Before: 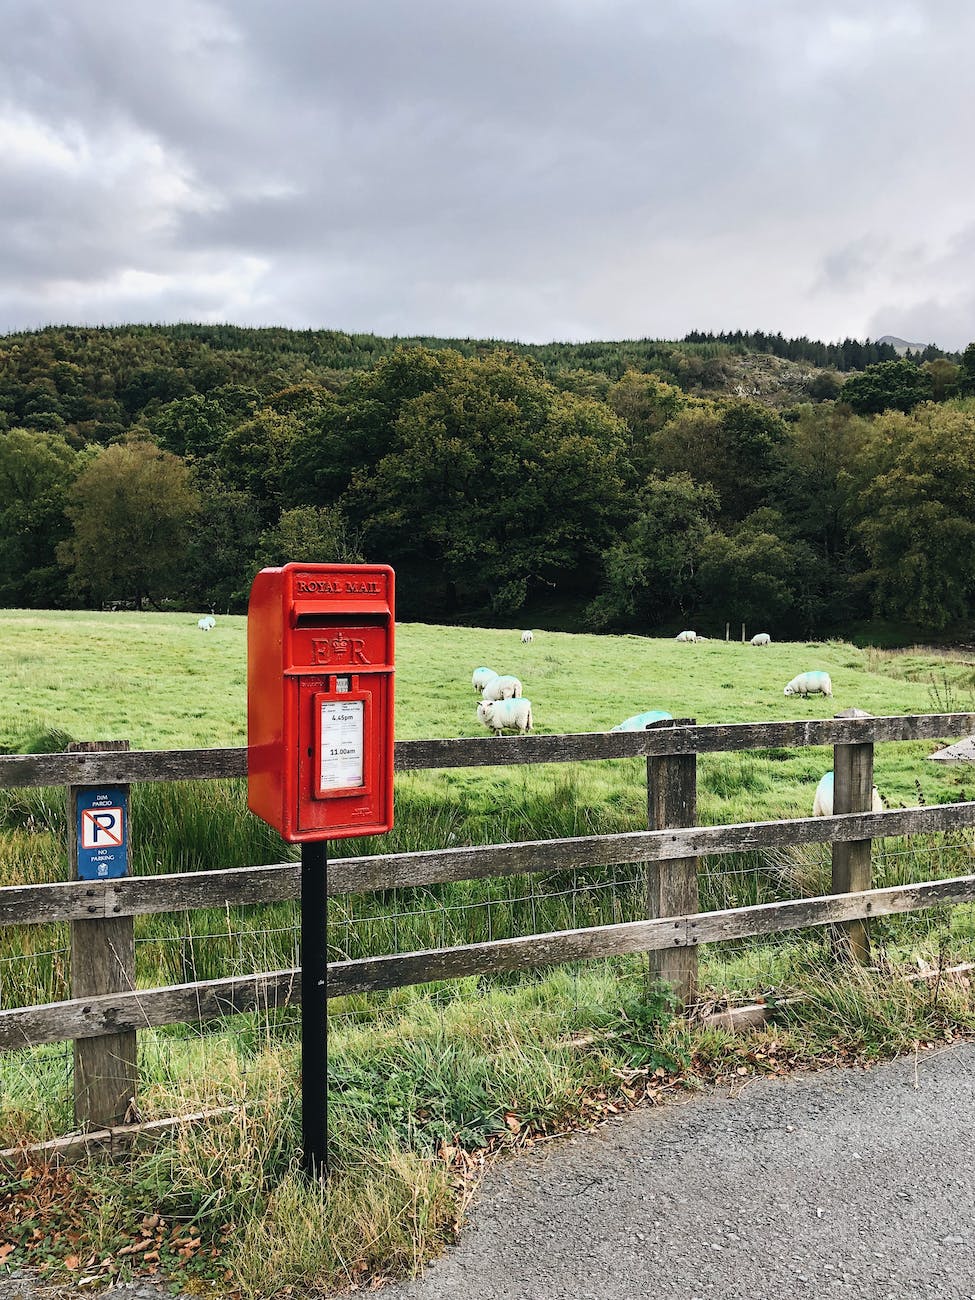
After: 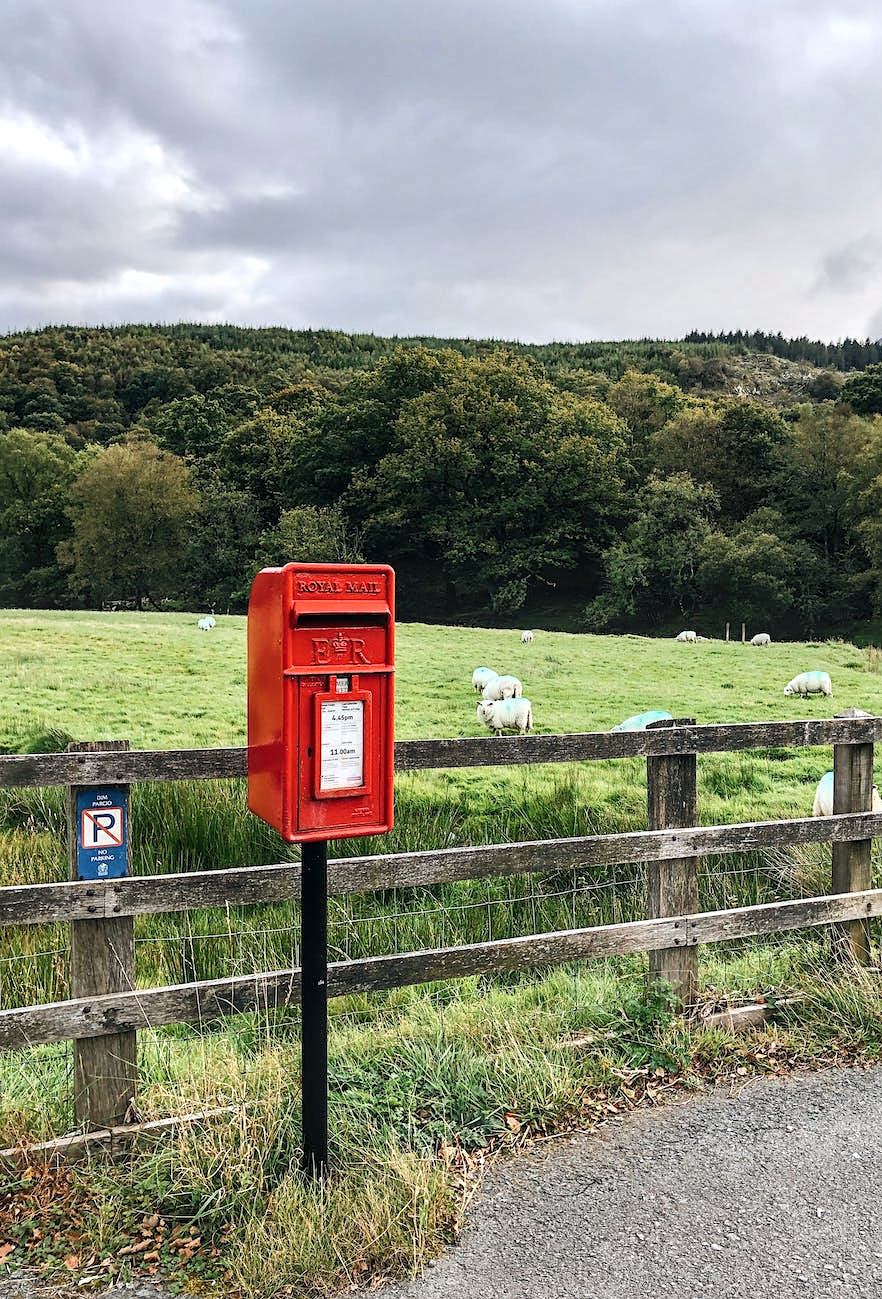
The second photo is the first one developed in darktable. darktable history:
sharpen: amount 0.209
local contrast: on, module defaults
crop: right 9.487%, bottom 0.026%
exposure: black level correction 0.002, exposure 0.148 EV, compensate highlight preservation false
